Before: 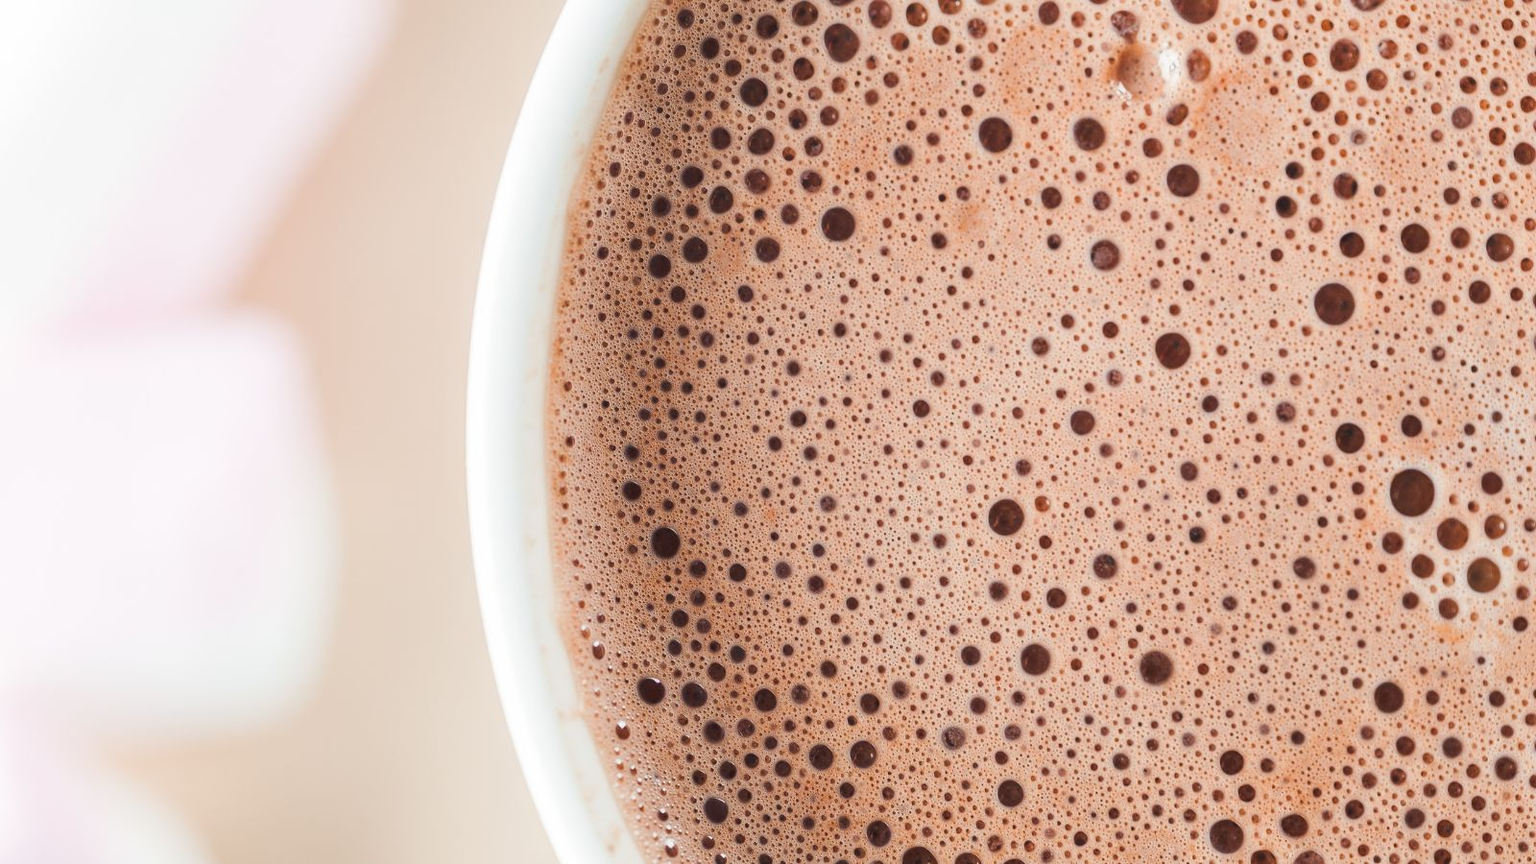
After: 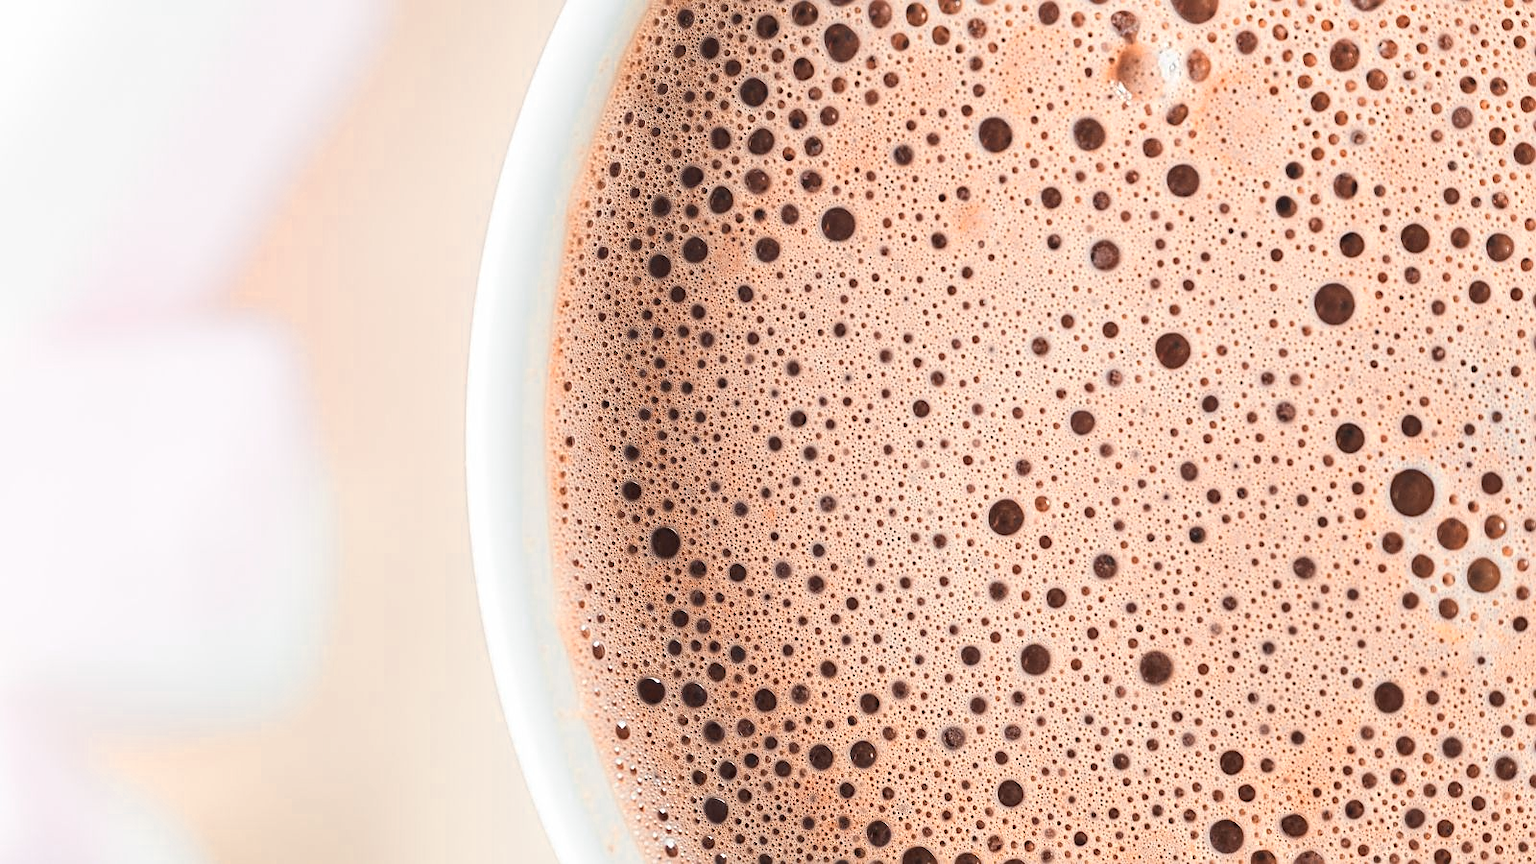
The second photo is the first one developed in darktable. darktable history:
sharpen: on, module defaults
color zones: curves: ch0 [(0.018, 0.548) (0.224, 0.64) (0.425, 0.447) (0.675, 0.575) (0.732, 0.579)]; ch1 [(0.066, 0.487) (0.25, 0.5) (0.404, 0.43) (0.75, 0.421) (0.956, 0.421)]; ch2 [(0.044, 0.561) (0.215, 0.465) (0.399, 0.544) (0.465, 0.548) (0.614, 0.447) (0.724, 0.43) (0.882, 0.623) (0.956, 0.632)]
